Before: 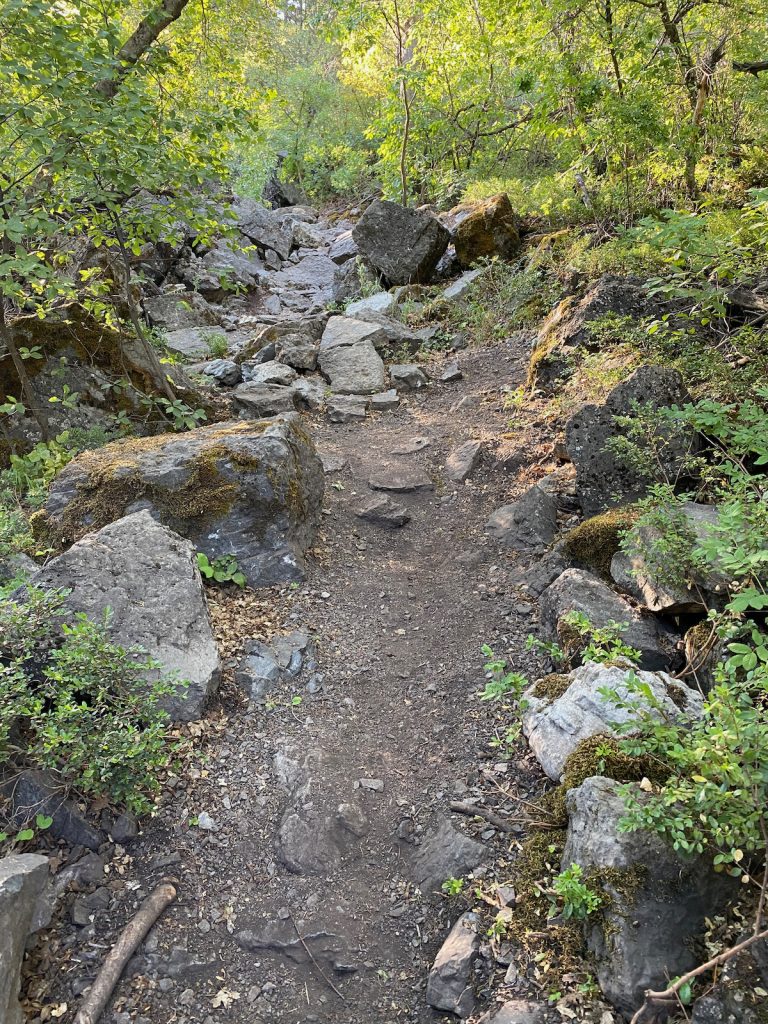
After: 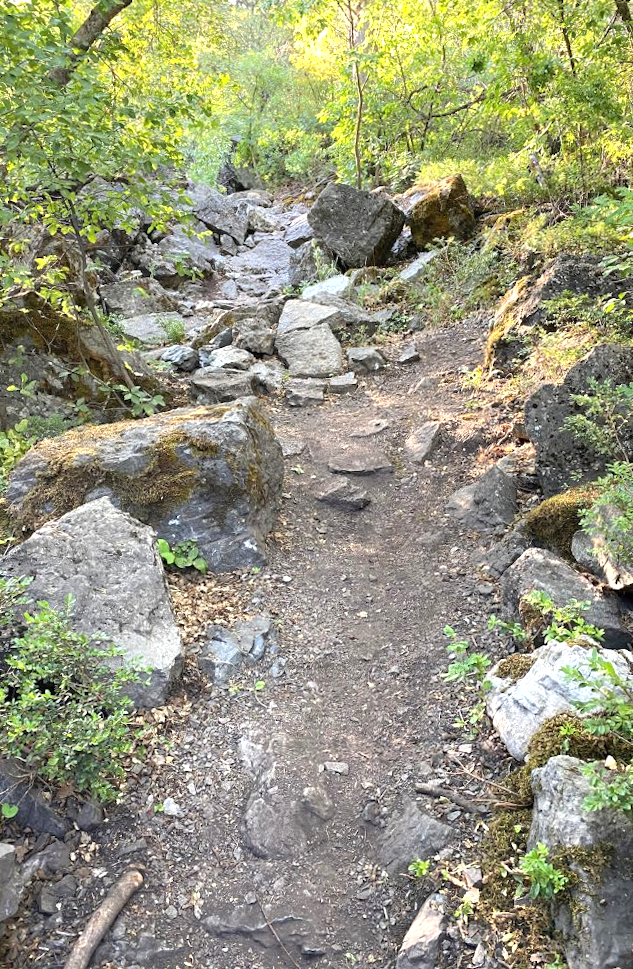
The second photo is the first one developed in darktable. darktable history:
crop and rotate: angle 1°, left 4.281%, top 0.642%, right 11.383%, bottom 2.486%
exposure: black level correction 0, exposure 0.7 EV, compensate exposure bias true, compensate highlight preservation false
